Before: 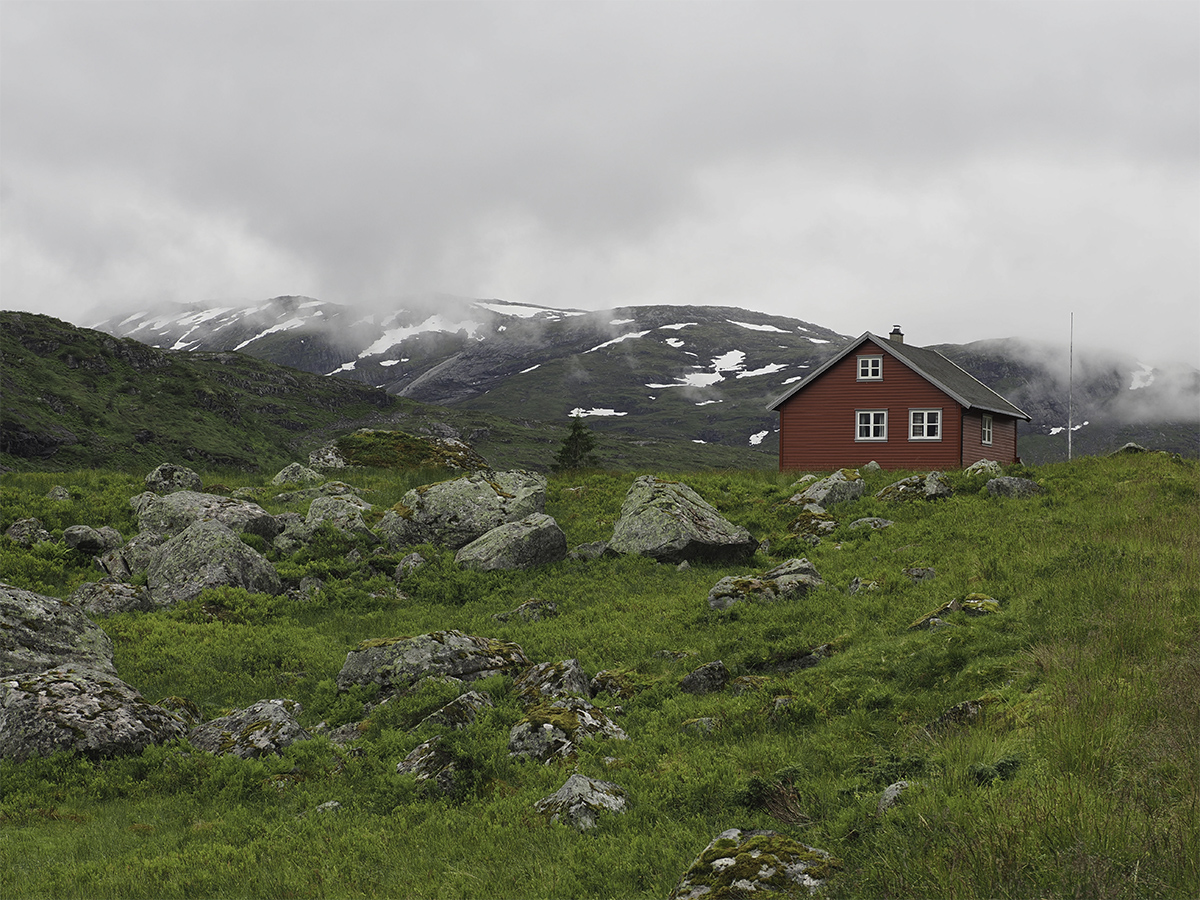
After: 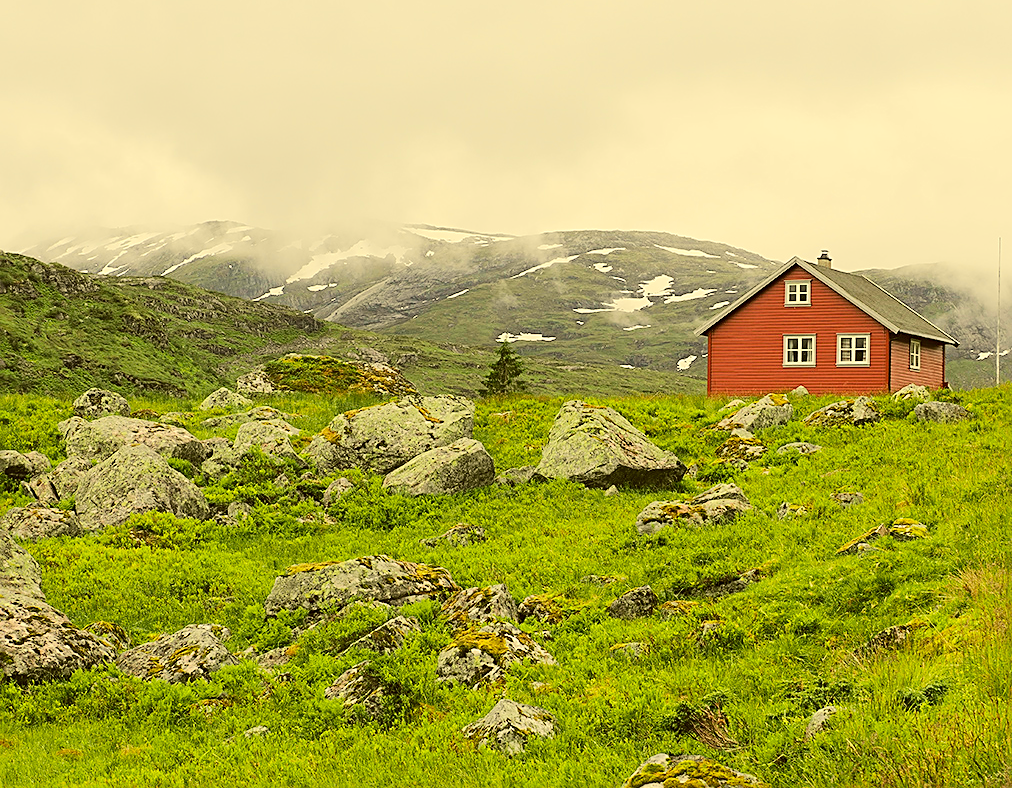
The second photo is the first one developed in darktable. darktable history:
sharpen: on, module defaults
tone equalizer: -7 EV 0.156 EV, -6 EV 0.591 EV, -5 EV 1.18 EV, -4 EV 1.29 EV, -3 EV 1.14 EV, -2 EV 0.6 EV, -1 EV 0.163 EV, edges refinement/feathering 500, mask exposure compensation -1.57 EV, preserve details no
color correction: highlights a* 0.176, highlights b* 29.44, shadows a* -0.289, shadows b* 21.12
crop: left 6.062%, top 8.412%, right 9.535%, bottom 4.02%
